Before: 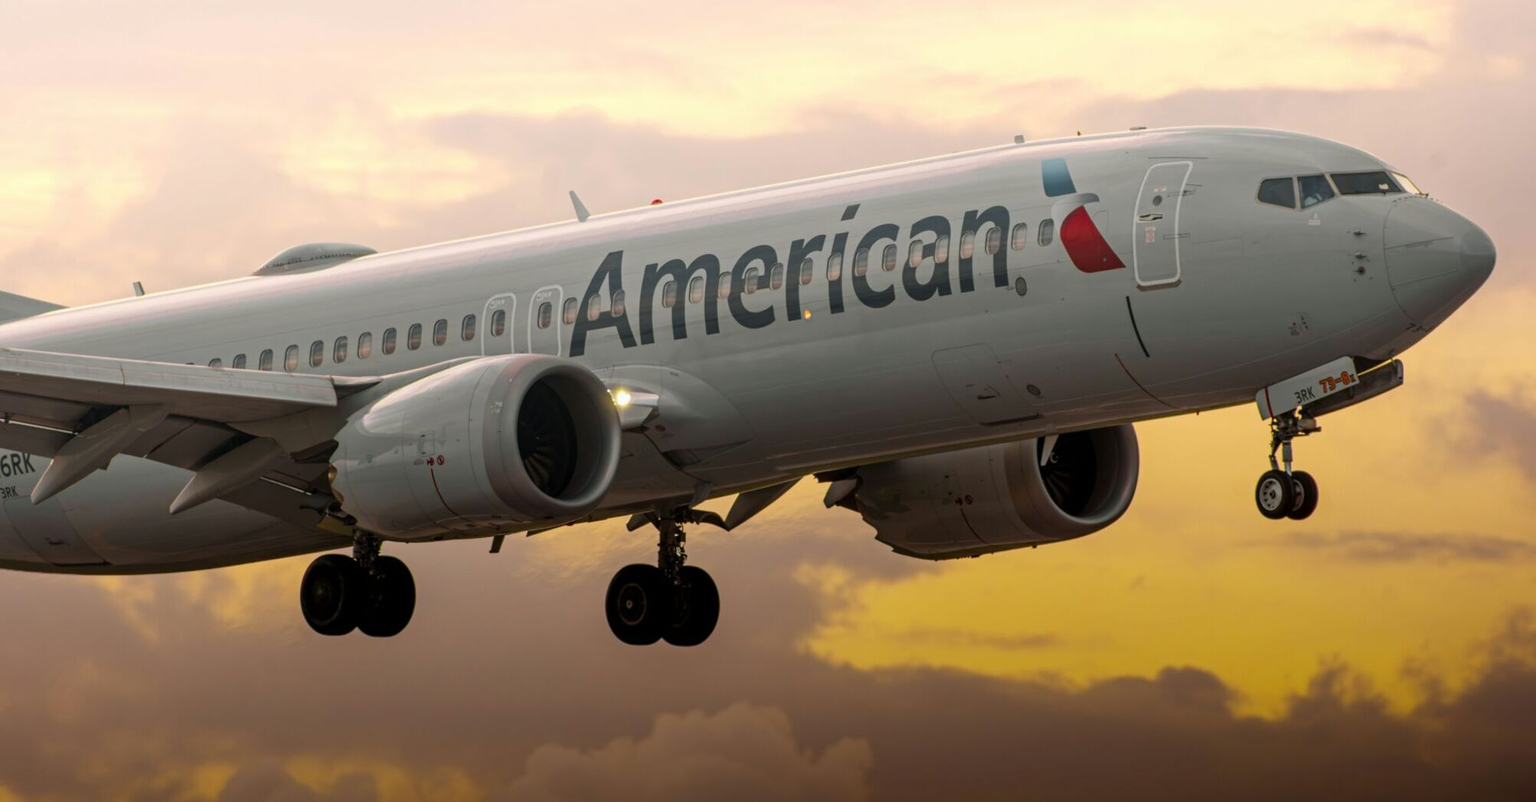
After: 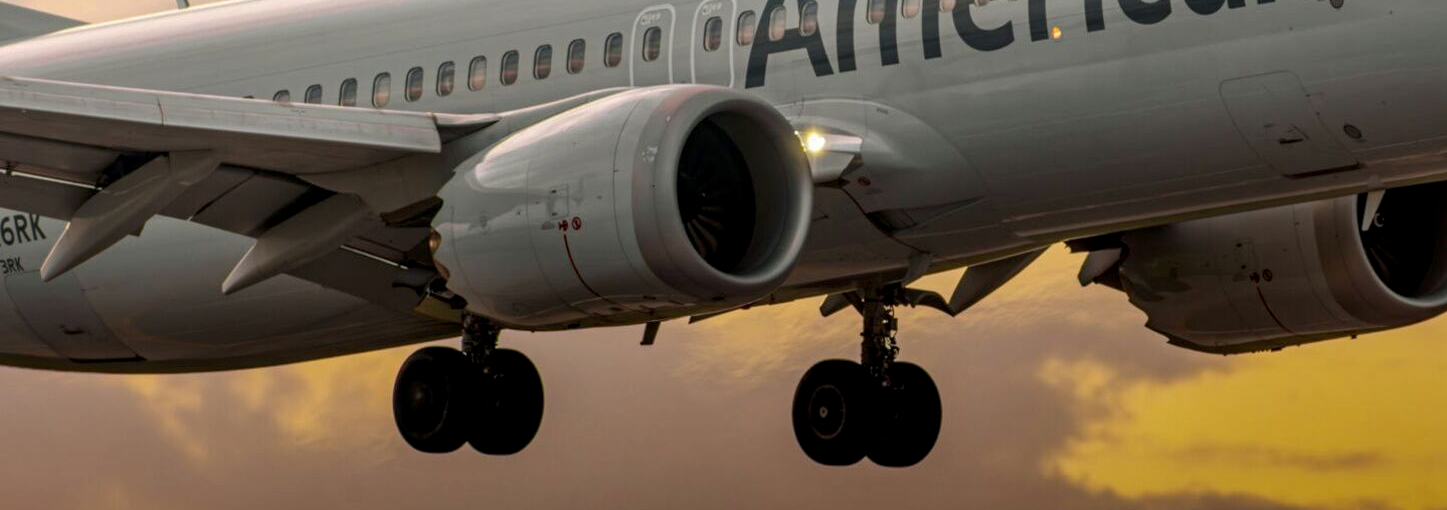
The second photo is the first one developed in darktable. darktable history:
crop: top 36.188%, right 27.969%, bottom 15.179%
shadows and highlights: shadows -20.24, white point adjustment -2.06, highlights -34.8
local contrast: detail 130%
